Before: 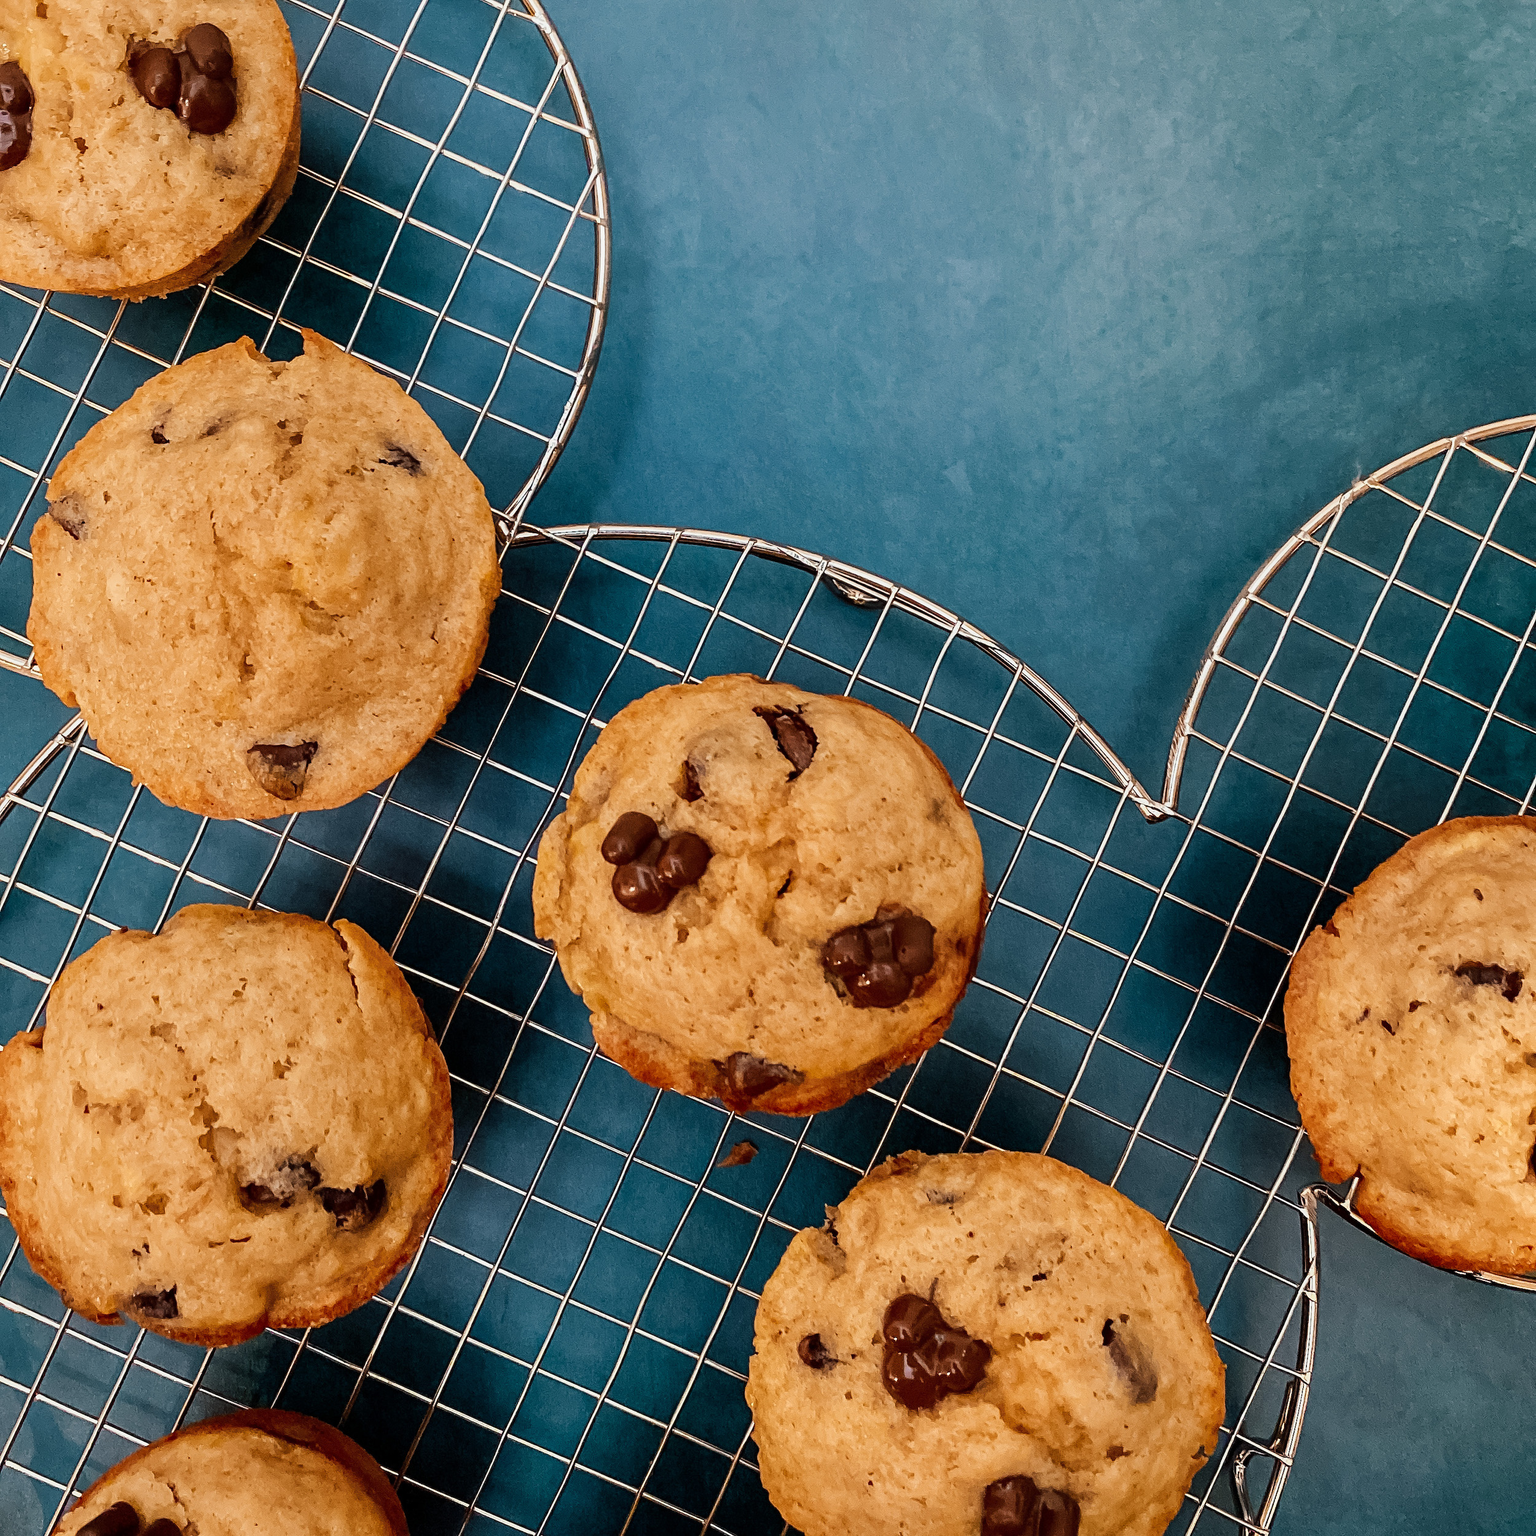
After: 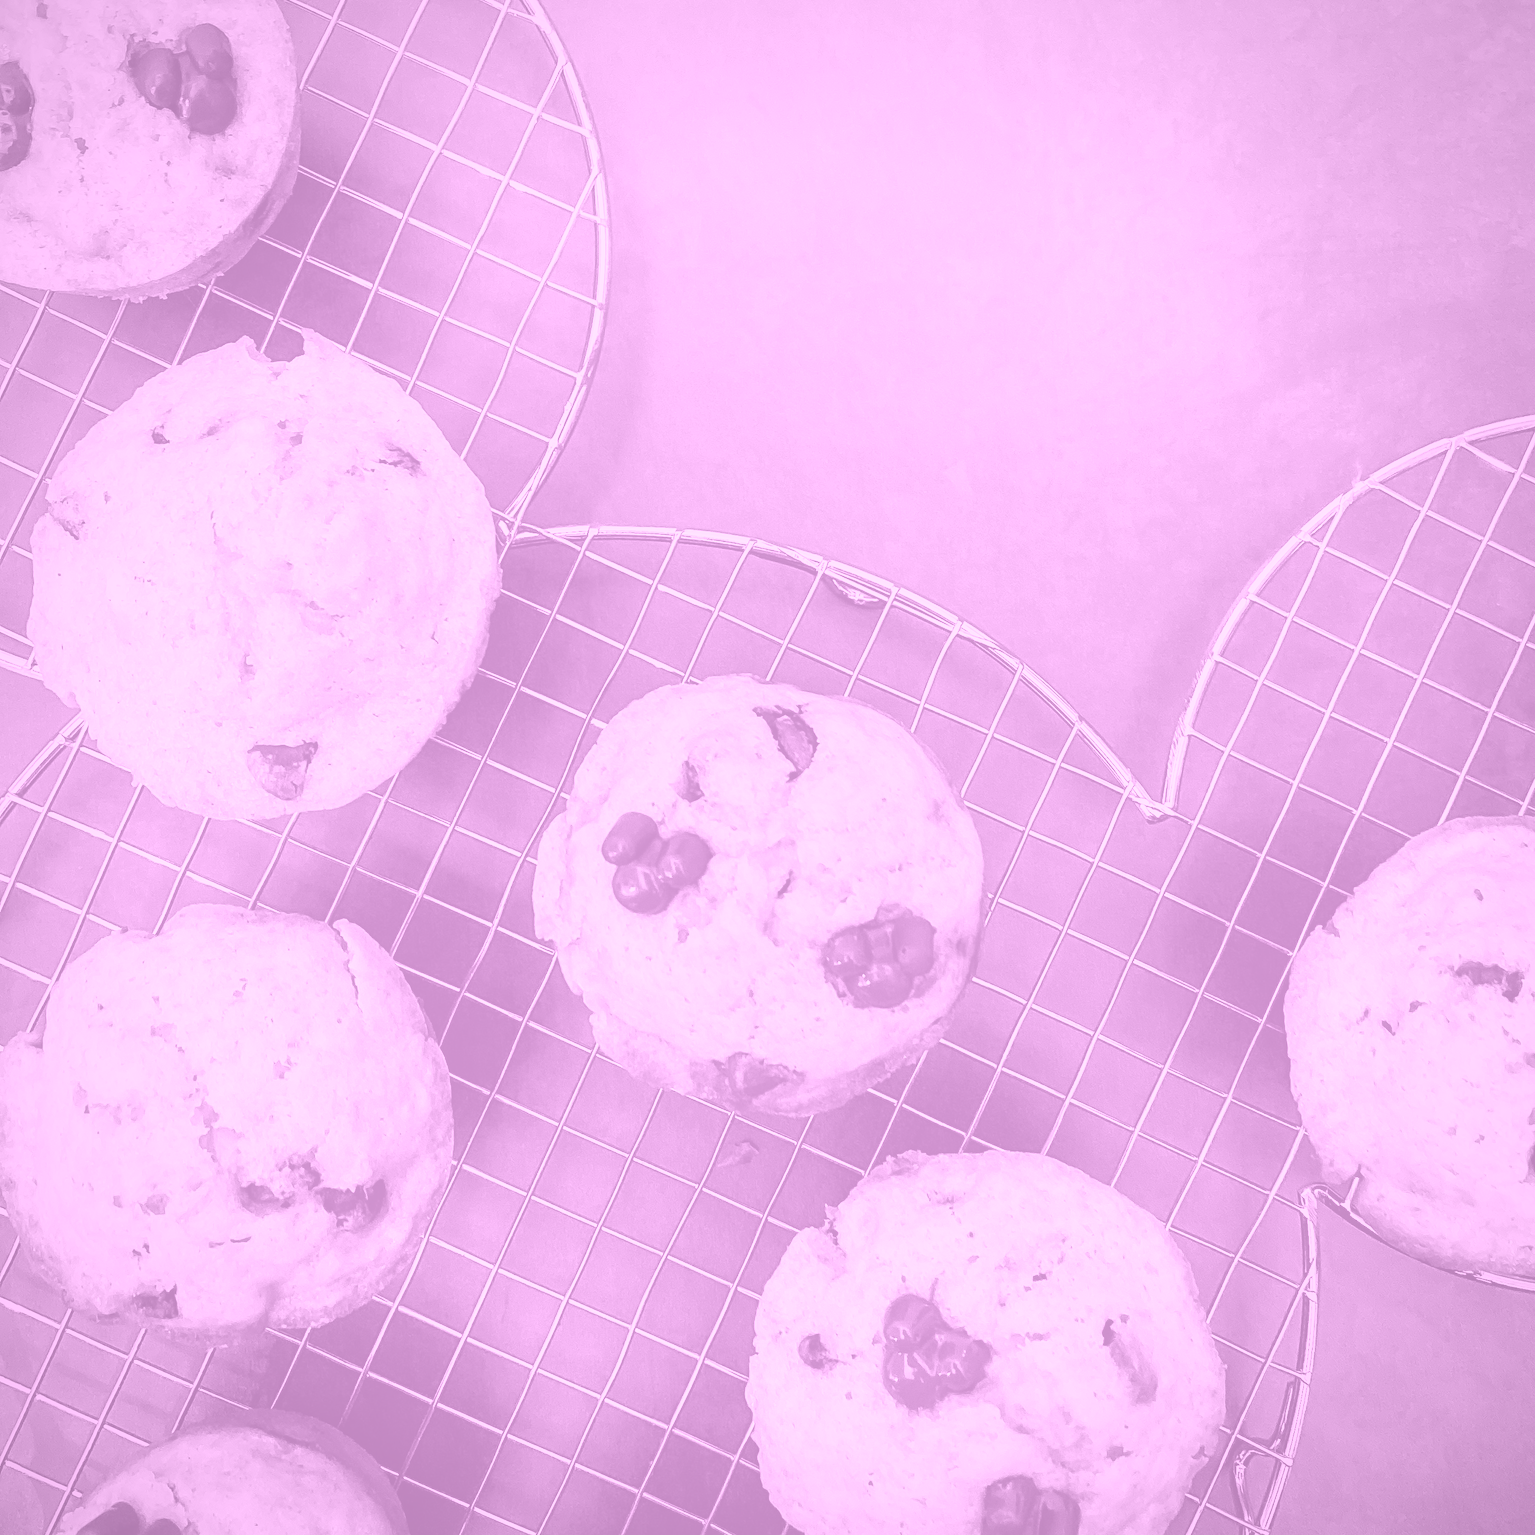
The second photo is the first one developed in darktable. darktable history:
vignetting: fall-off start 80.87%, fall-off radius 61.59%, brightness -0.384, saturation 0.007, center (0, 0.007), automatic ratio true, width/height ratio 1.418
colorize: hue 331.2°, saturation 69%, source mix 30.28%, lightness 69.02%, version 1
base curve: curves: ch0 [(0, 0) (0.557, 0.834) (1, 1)]
contrast brightness saturation: saturation -0.05
